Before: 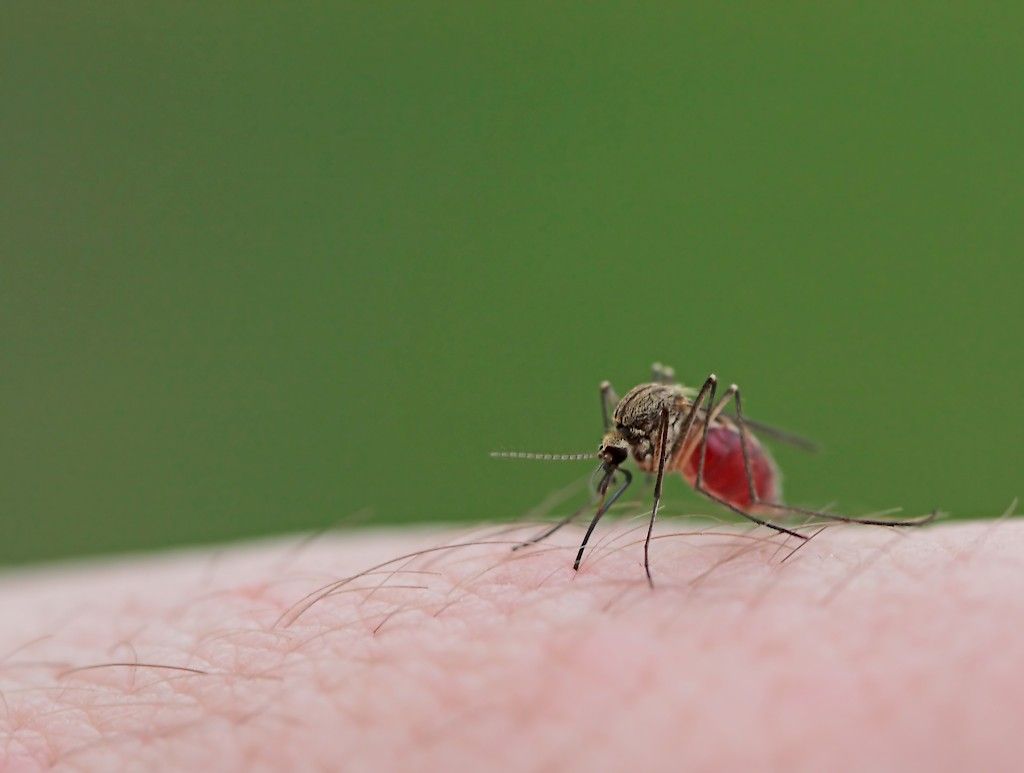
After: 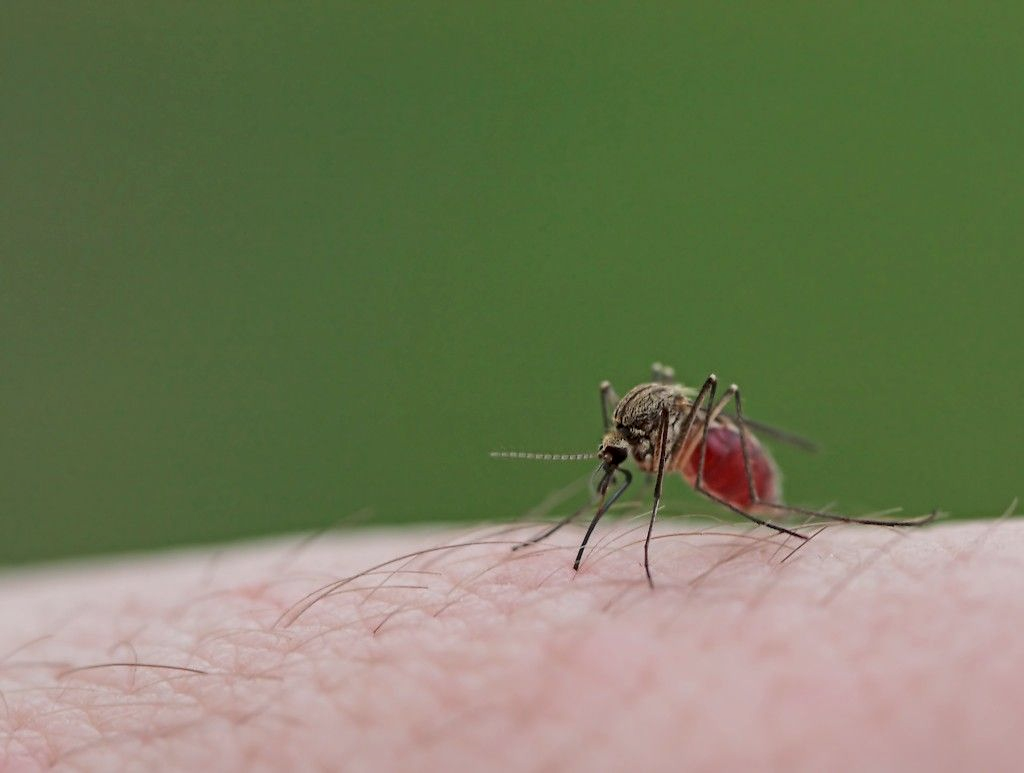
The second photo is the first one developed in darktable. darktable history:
contrast brightness saturation: contrast -0.09, brightness -0.036, saturation -0.11
local contrast: on, module defaults
